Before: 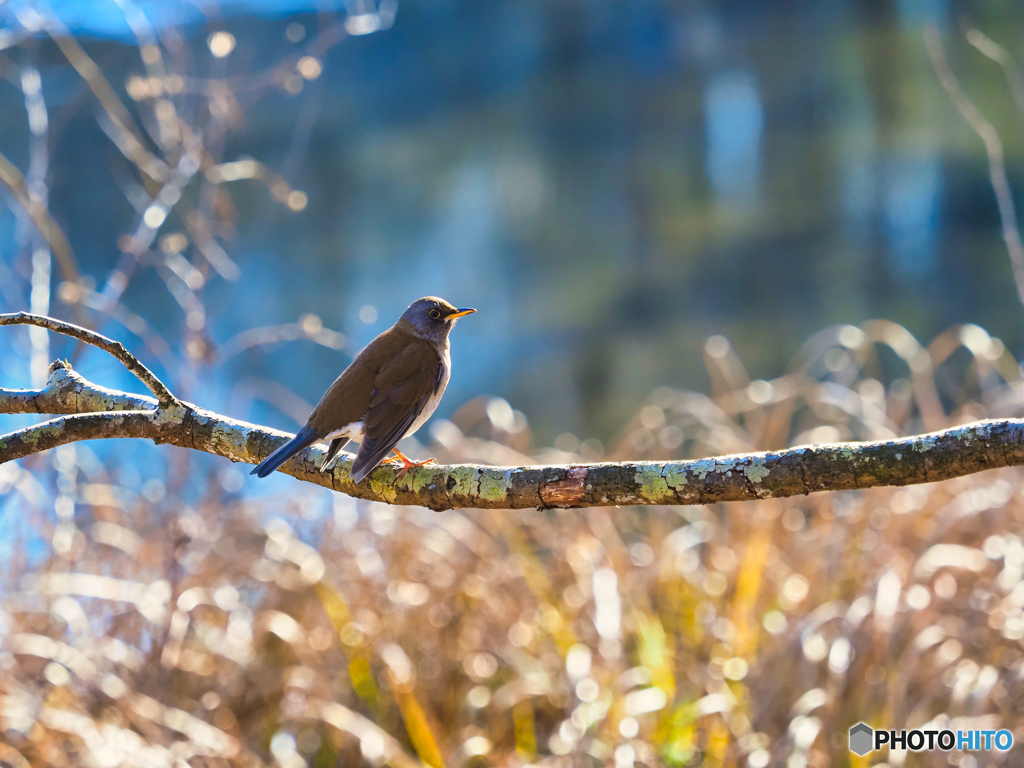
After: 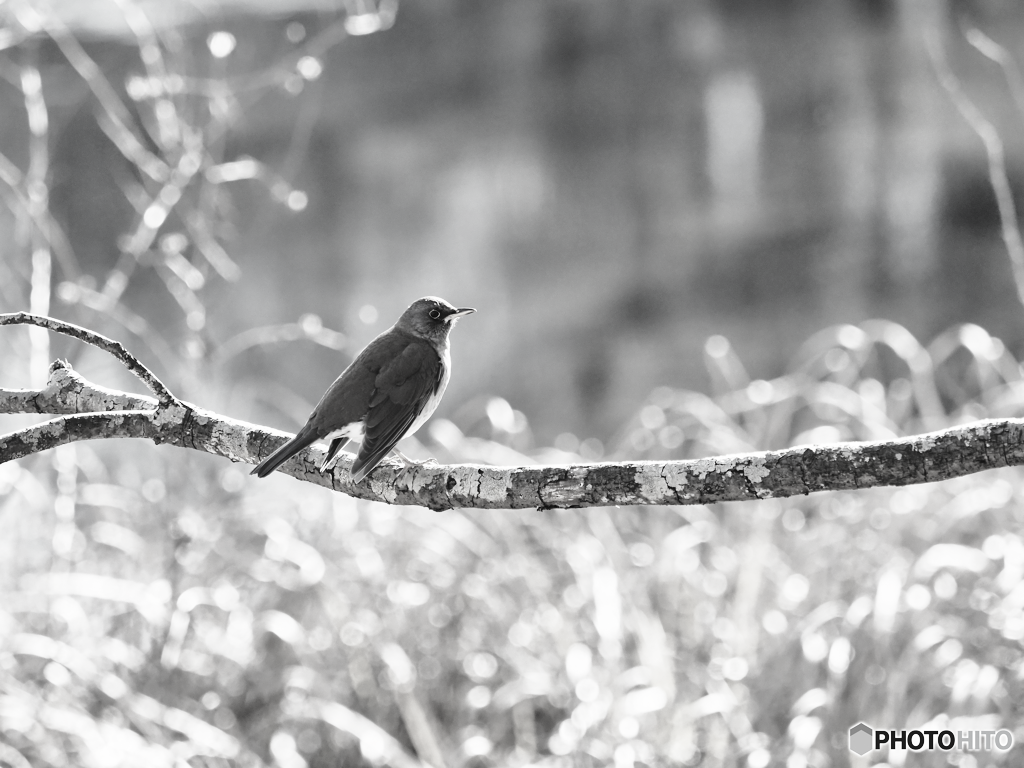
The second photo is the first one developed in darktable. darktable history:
contrast brightness saturation: saturation -0.981
base curve: curves: ch0 [(0, 0) (0.028, 0.03) (0.121, 0.232) (0.46, 0.748) (0.859, 0.968) (1, 1)], preserve colors none
